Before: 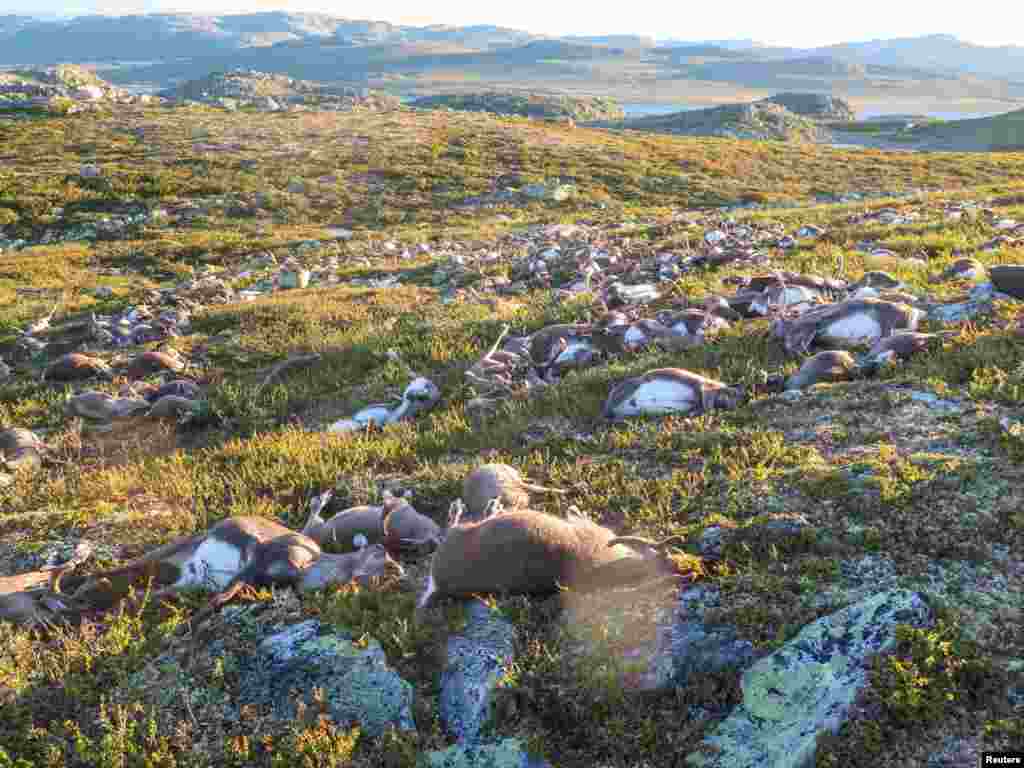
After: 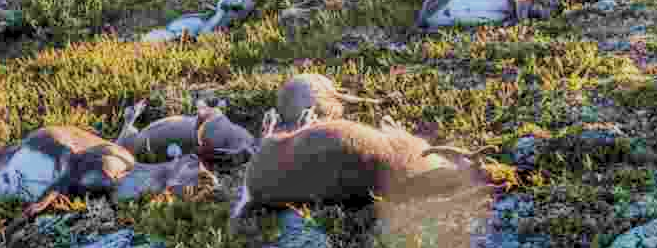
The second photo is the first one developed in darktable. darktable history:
filmic rgb: black relative exposure -7.65 EV, white relative exposure 4.56 EV, hardness 3.61
local contrast: detail 130%
exposure: compensate highlight preservation false
crop: left 18.233%, top 50.8%, right 17.574%, bottom 16.832%
velvia: on, module defaults
